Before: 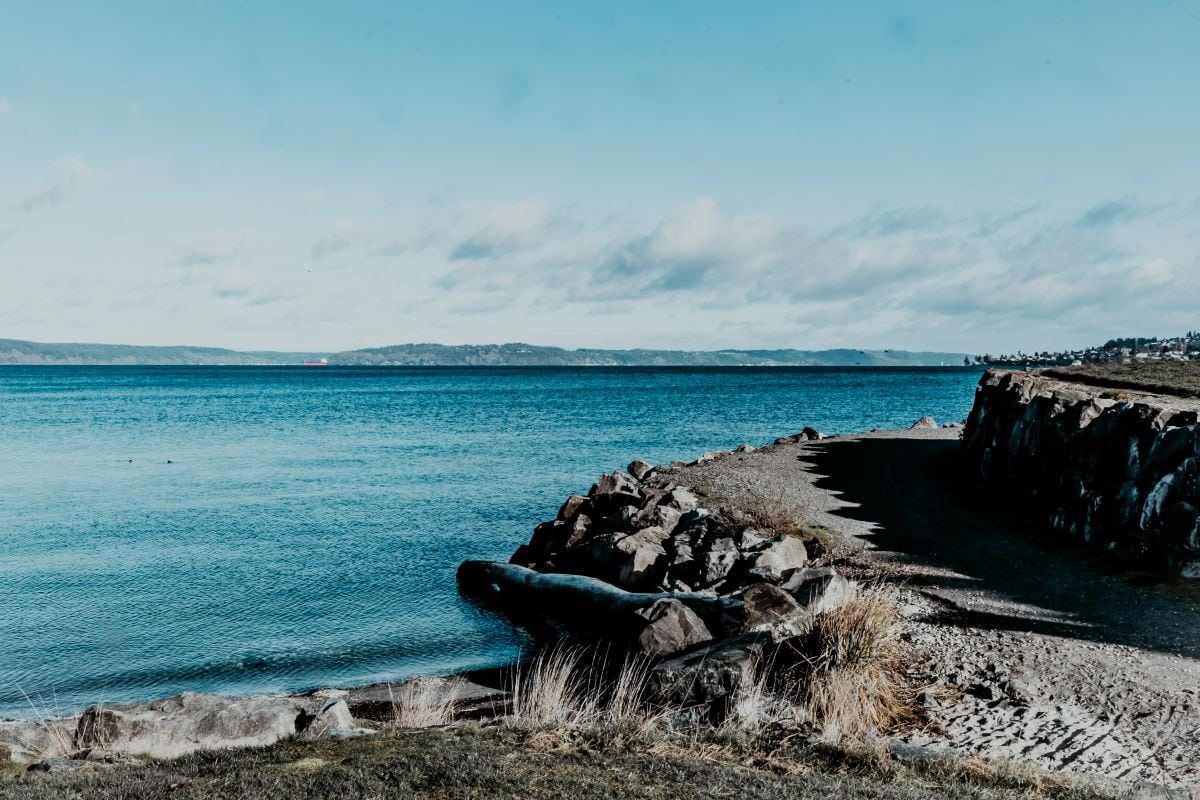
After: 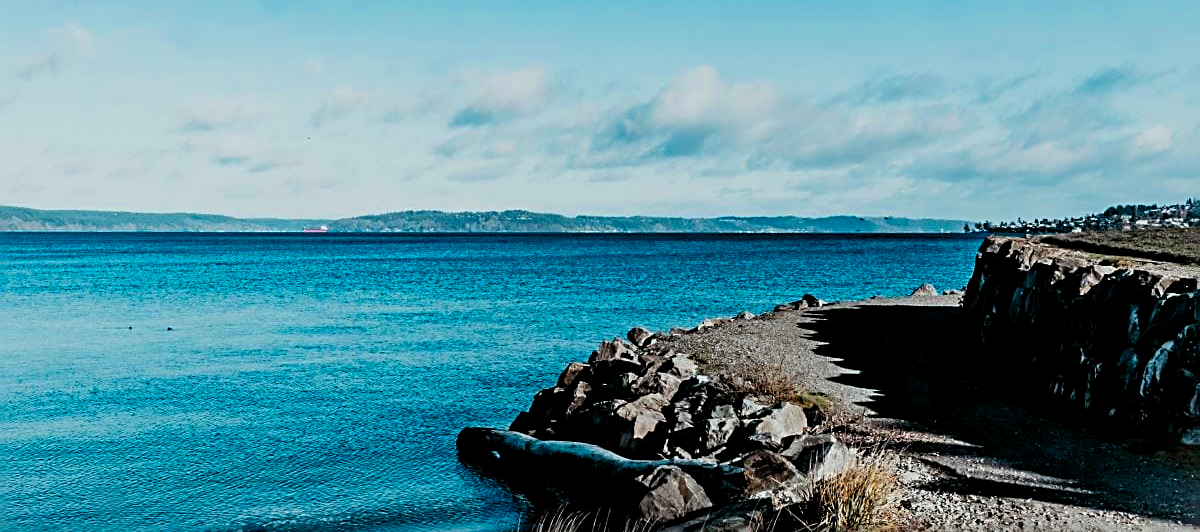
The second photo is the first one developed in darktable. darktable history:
crop: top 16.727%, bottom 16.727%
sharpen: radius 2.531, amount 0.628
color zones: curves: ch0 [(0, 0.613) (0.01, 0.613) (0.245, 0.448) (0.498, 0.529) (0.642, 0.665) (0.879, 0.777) (0.99, 0.613)]; ch1 [(0, 0) (0.143, 0) (0.286, 0) (0.429, 0) (0.571, 0) (0.714, 0) (0.857, 0)], mix -138.01%
contrast brightness saturation: saturation 0.13
levels: levels [0.016, 0.492, 0.969]
